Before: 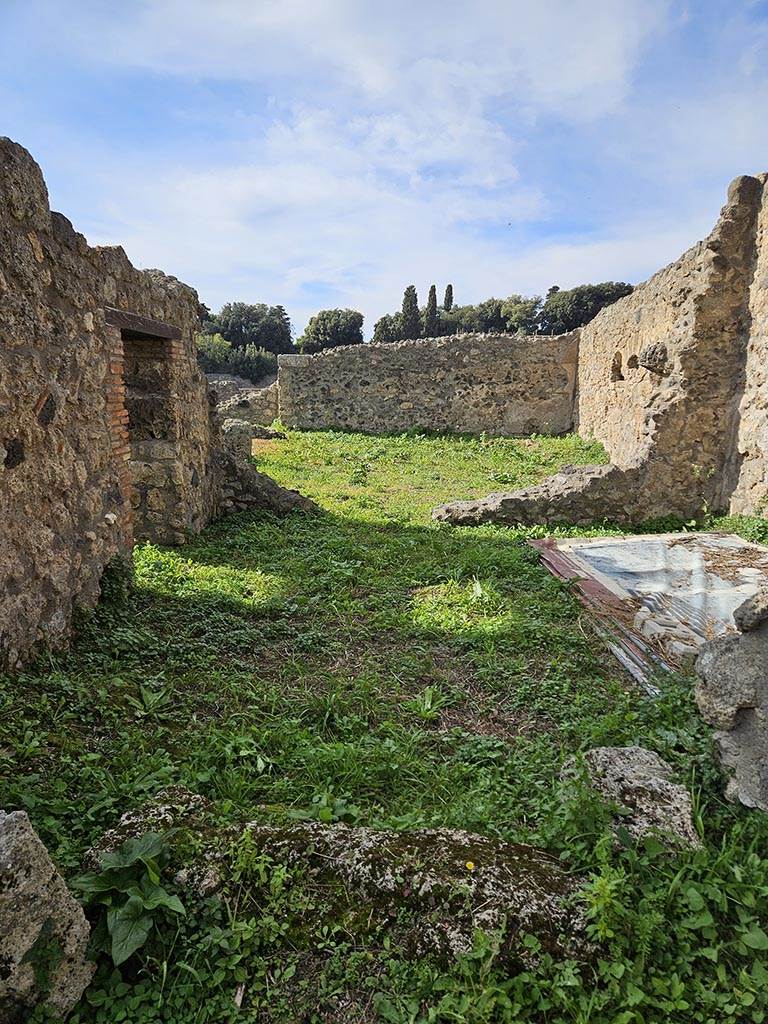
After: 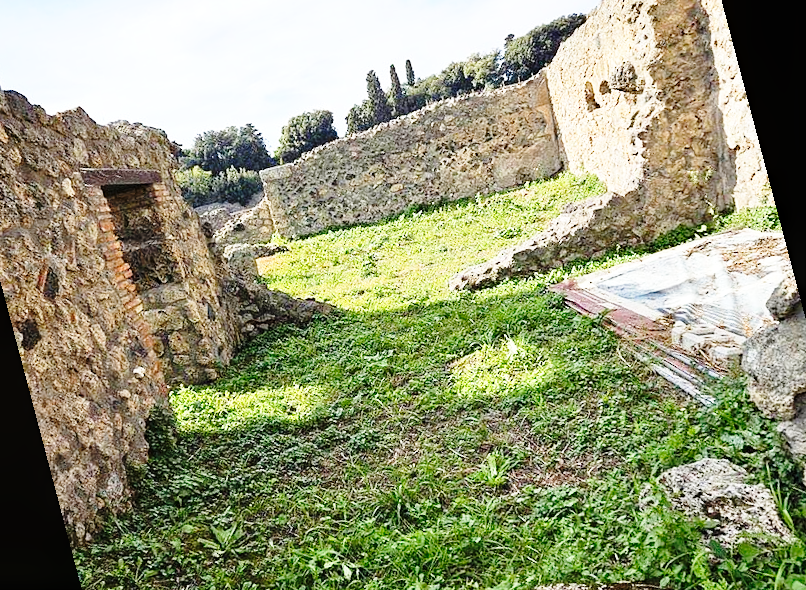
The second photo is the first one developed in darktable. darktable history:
base curve: curves: ch0 [(0, 0) (0.028, 0.03) (0.105, 0.232) (0.387, 0.748) (0.754, 0.968) (1, 1)], fusion 1, exposure shift 0.576, preserve colors none
rotate and perspective: rotation -14.8°, crop left 0.1, crop right 0.903, crop top 0.25, crop bottom 0.748
